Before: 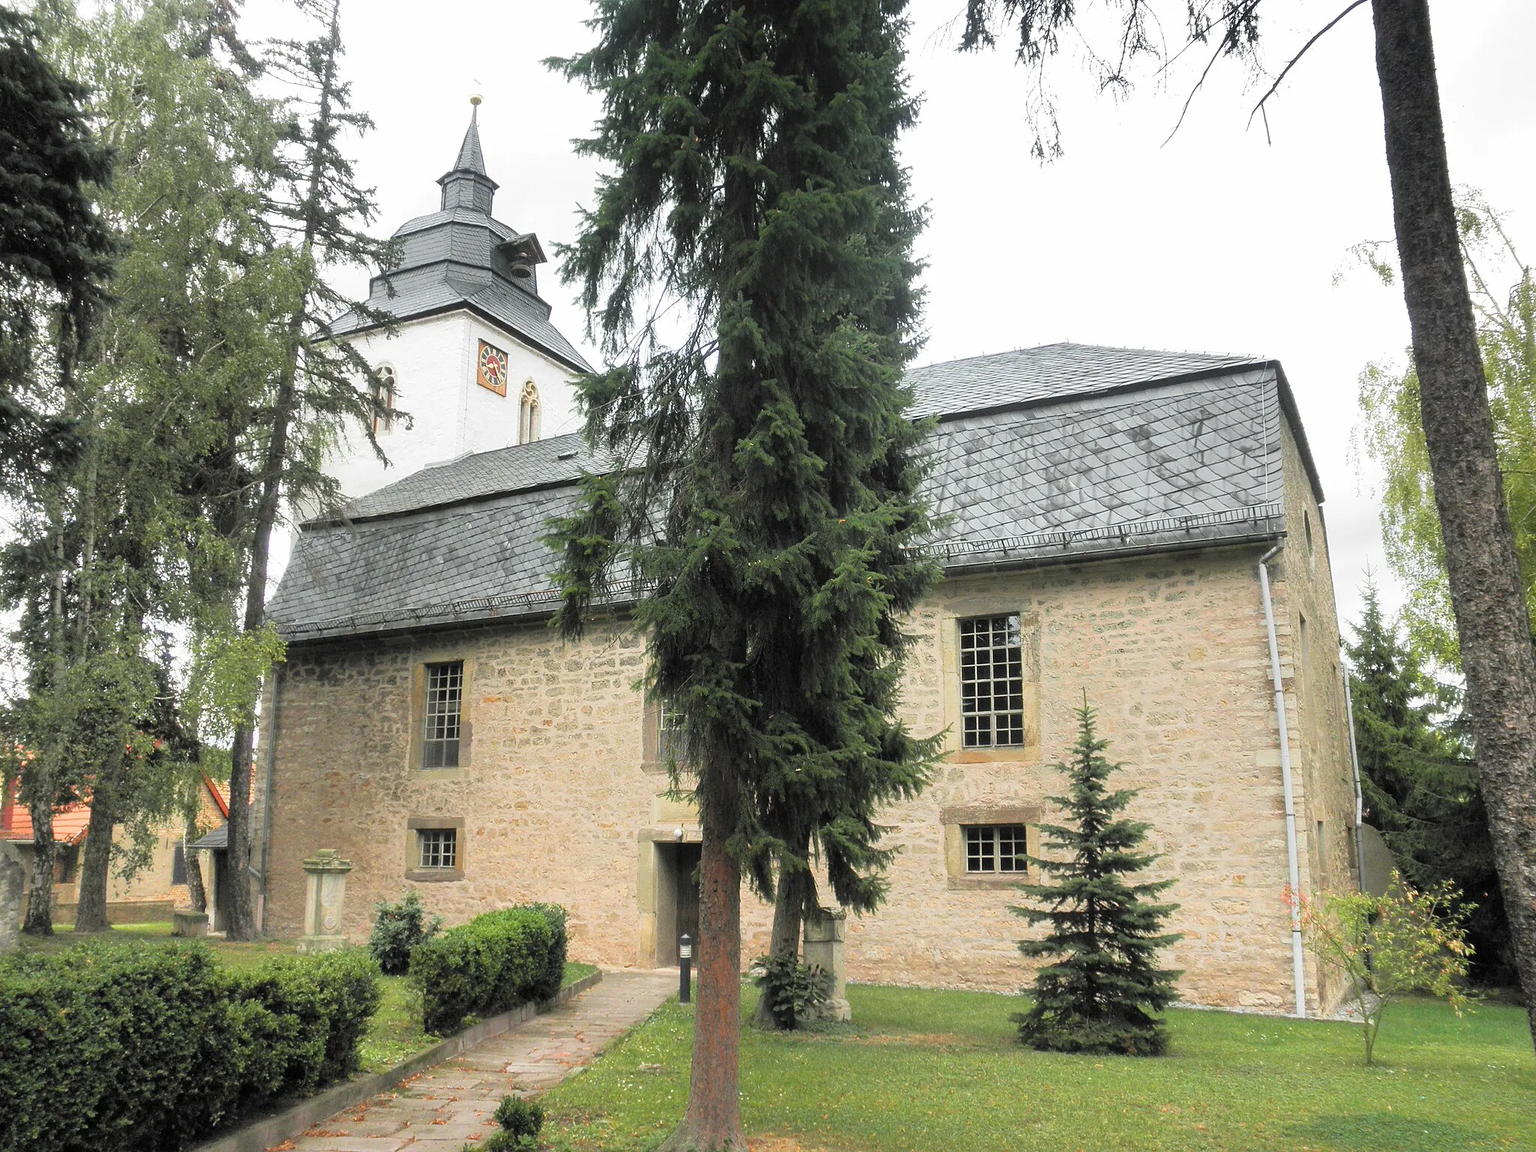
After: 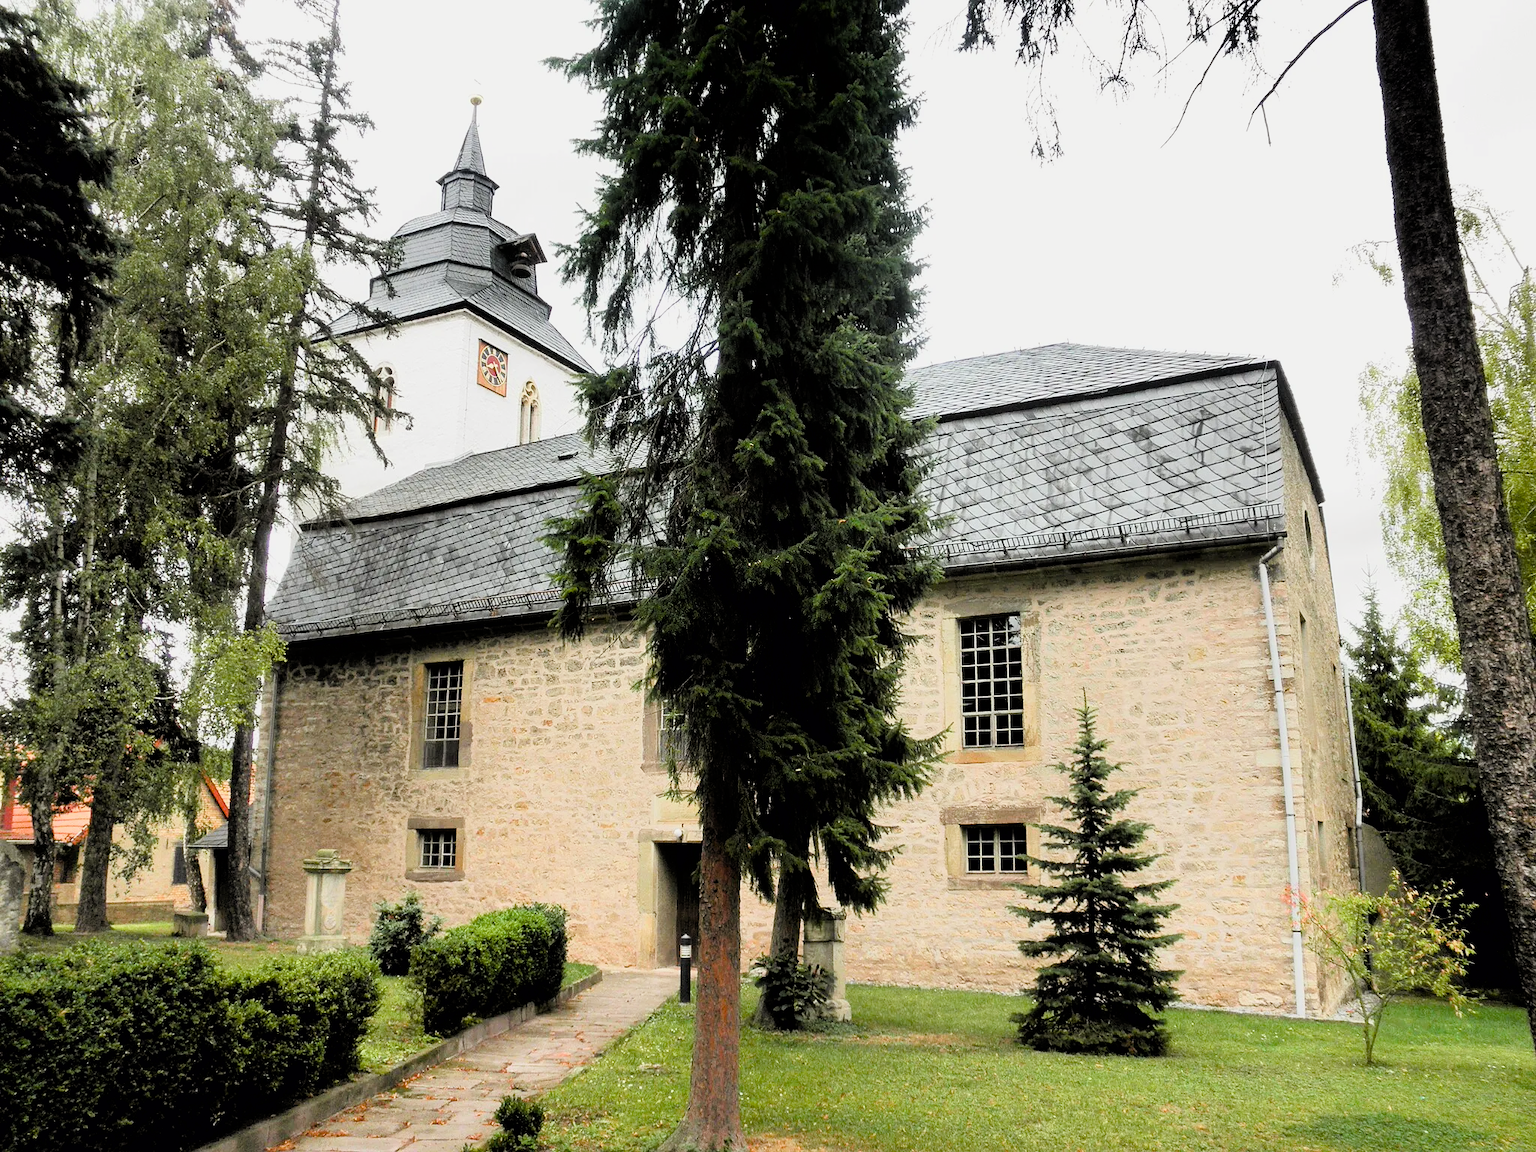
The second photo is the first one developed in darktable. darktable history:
color balance rgb: power › chroma 0.303%, power › hue 24.96°, global offset › luminance -0.894%, perceptual saturation grading › global saturation 0.377%, perceptual saturation grading › highlights -17.869%, perceptual saturation grading › mid-tones 33.255%, perceptual saturation grading › shadows 50.391%, perceptual brilliance grading › highlights 11.142%, perceptual brilliance grading › shadows -11.382%
filmic rgb: black relative exposure -5.08 EV, white relative exposure 3.97 EV, hardness 2.9, contrast 1.297, color science v6 (2022)
